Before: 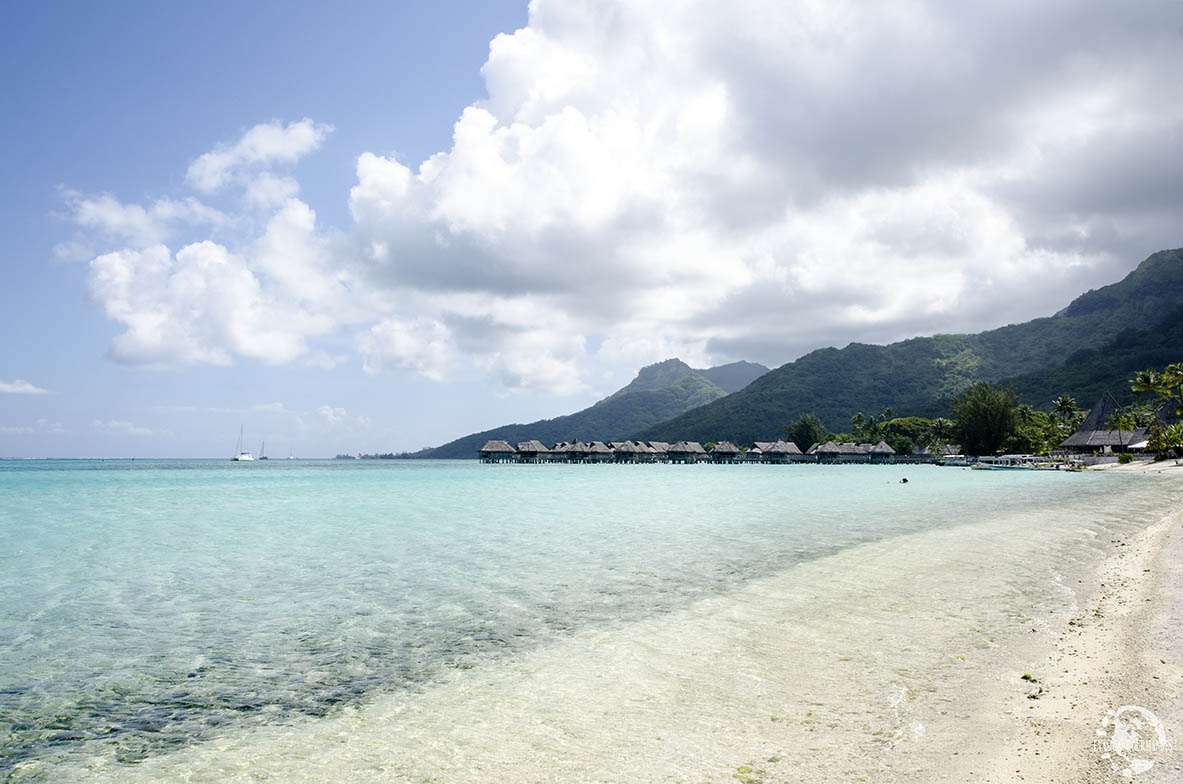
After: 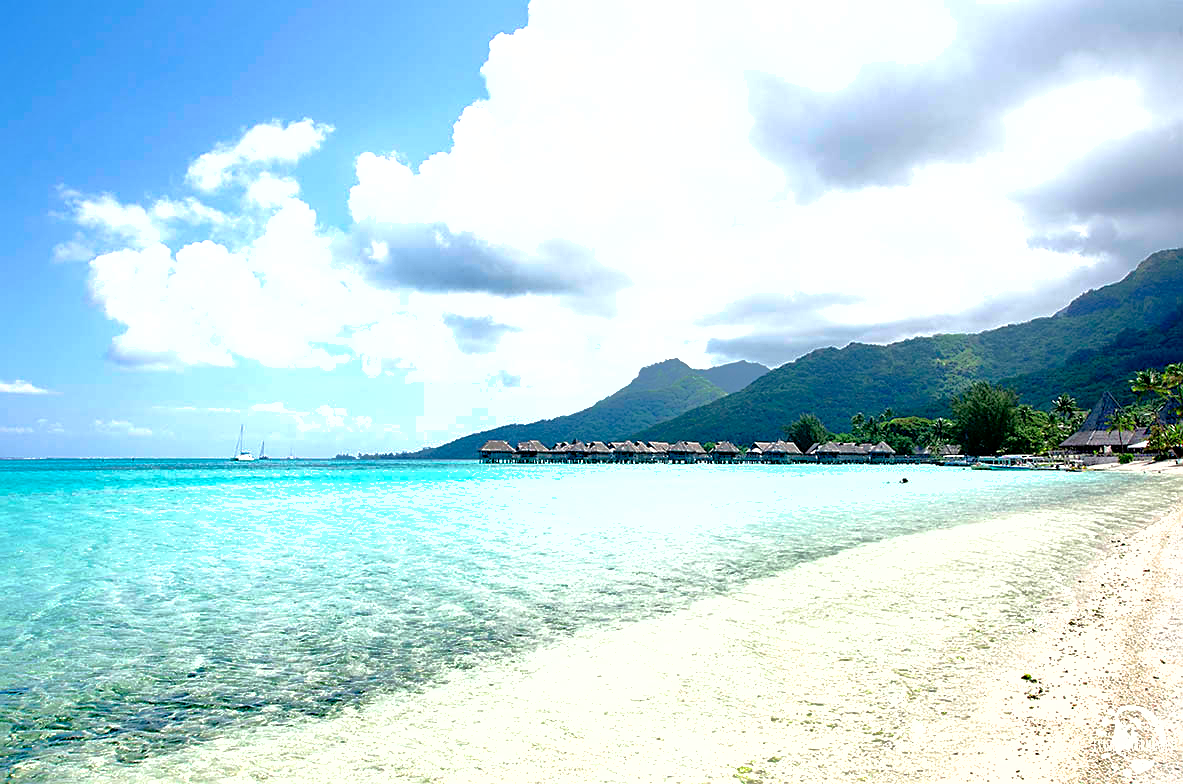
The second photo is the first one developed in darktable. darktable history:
shadows and highlights: on, module defaults
sharpen: on, module defaults
tone curve: curves: ch0 [(0, 0) (0.059, 0.027) (0.162, 0.125) (0.304, 0.279) (0.547, 0.532) (0.828, 0.815) (1, 0.983)]; ch1 [(0, 0) (0.23, 0.166) (0.34, 0.298) (0.371, 0.334) (0.435, 0.408) (0.477, 0.469) (0.499, 0.498) (0.529, 0.544) (0.559, 0.587) (0.743, 0.798) (1, 1)]; ch2 [(0, 0) (0.431, 0.414) (0.498, 0.503) (0.524, 0.531) (0.568, 0.567) (0.6, 0.597) (0.643, 0.631) (0.74, 0.721) (1, 1)], color space Lab, independent channels, preserve colors none
exposure: exposure 0.7 EV, compensate highlight preservation false
